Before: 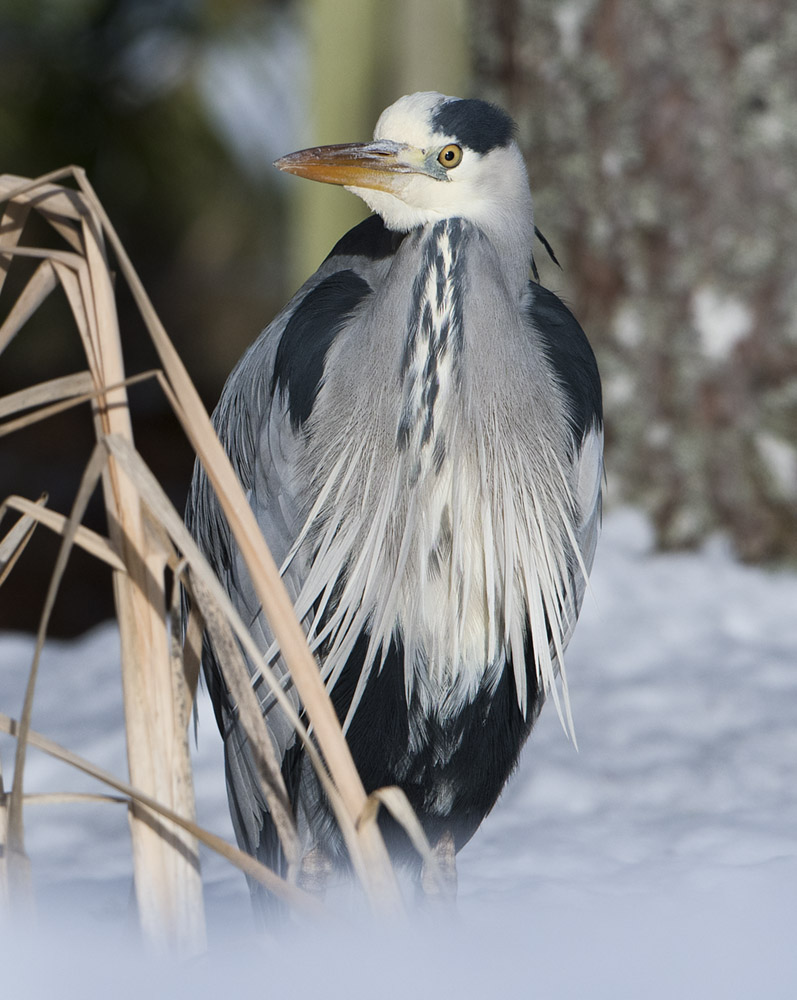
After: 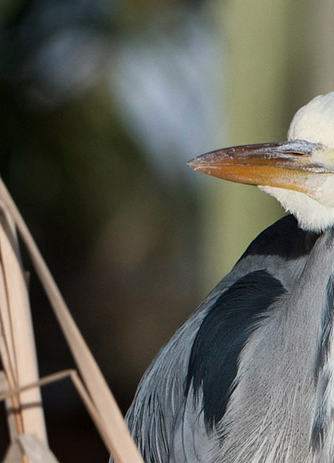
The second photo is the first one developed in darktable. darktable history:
tone equalizer: on, module defaults
crop and rotate: left 10.817%, top 0.062%, right 47.194%, bottom 53.626%
contrast brightness saturation: saturation -0.05
